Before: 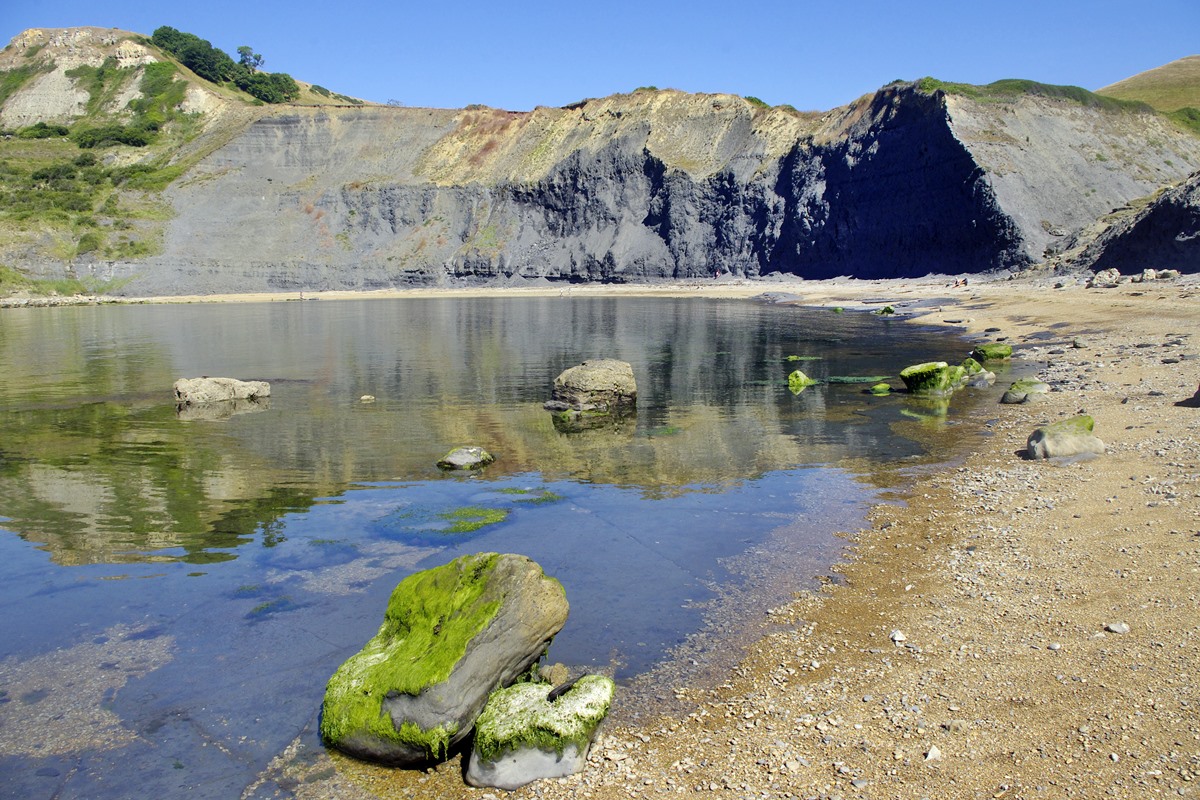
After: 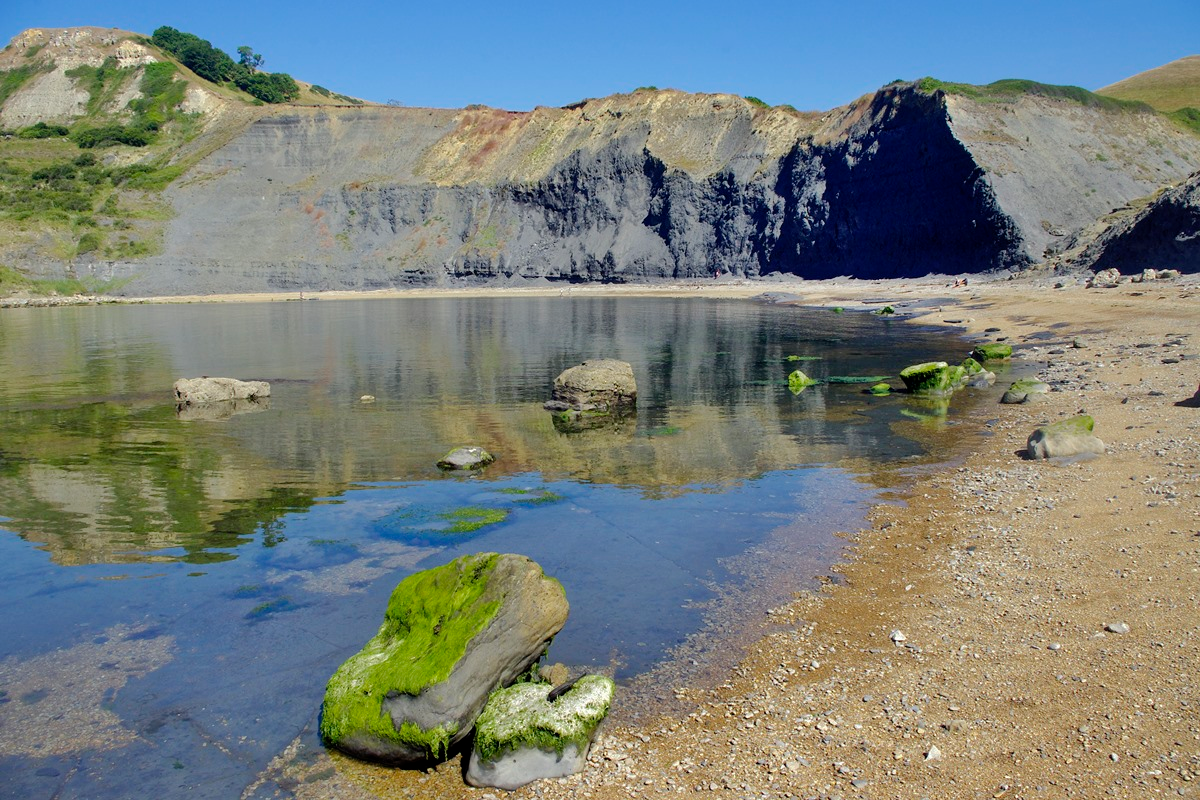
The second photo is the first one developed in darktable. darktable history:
shadows and highlights: radius 125.46, shadows 21.19, highlights -21.19, low approximation 0.01
rgb curve: curves: ch0 [(0, 0) (0.175, 0.154) (0.785, 0.663) (1, 1)]
